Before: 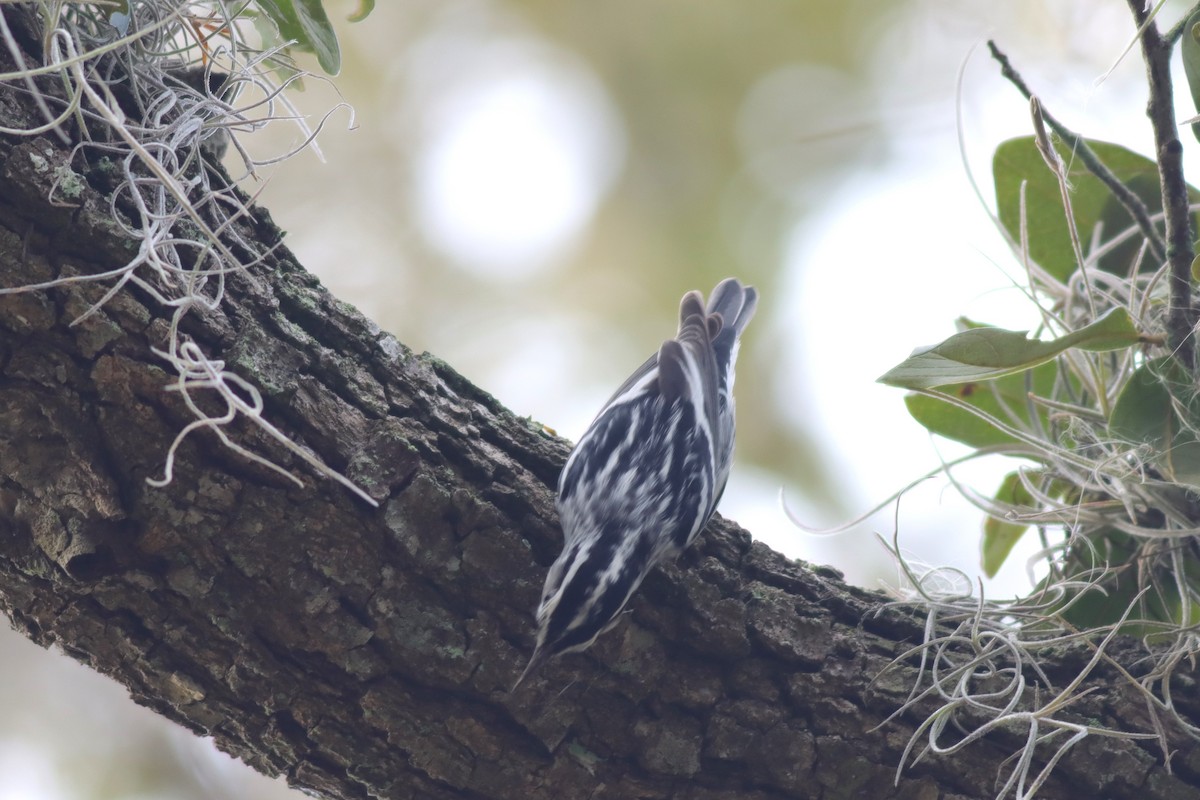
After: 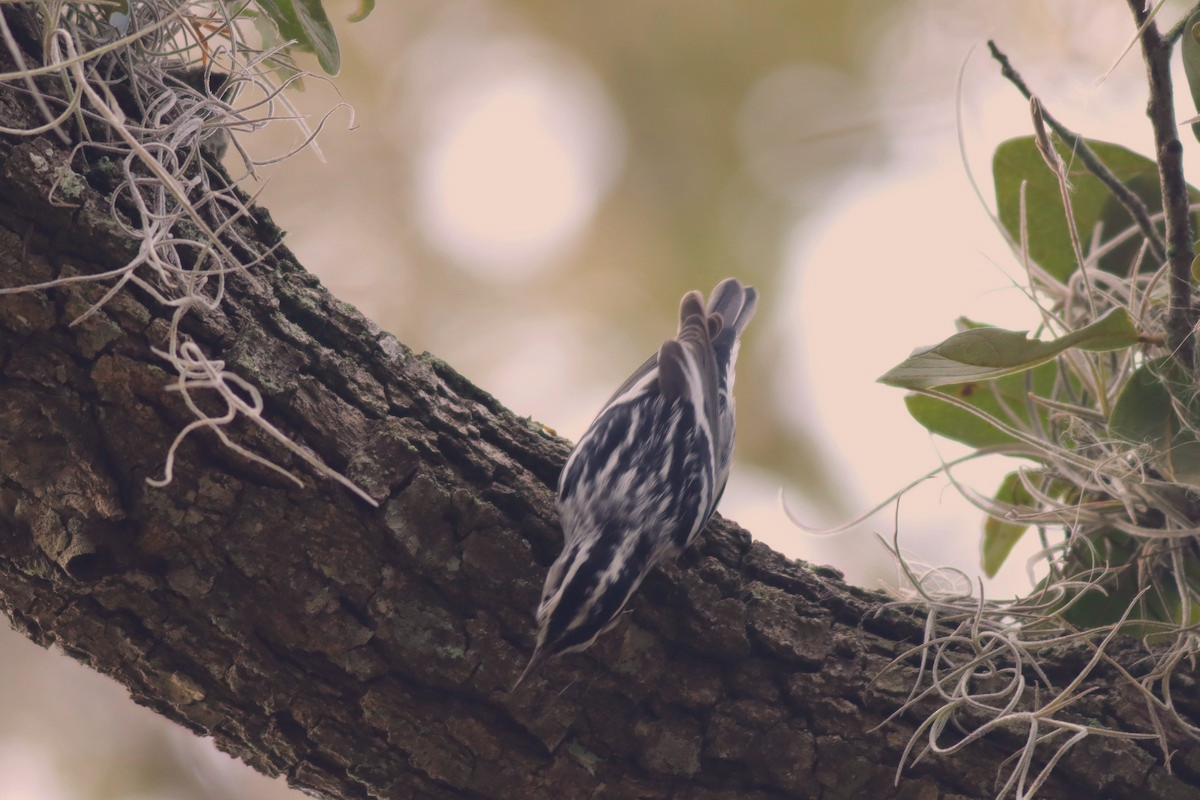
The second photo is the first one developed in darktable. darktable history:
white balance: red 1.127, blue 0.943
exposure: exposure -0.582 EV, compensate highlight preservation false
